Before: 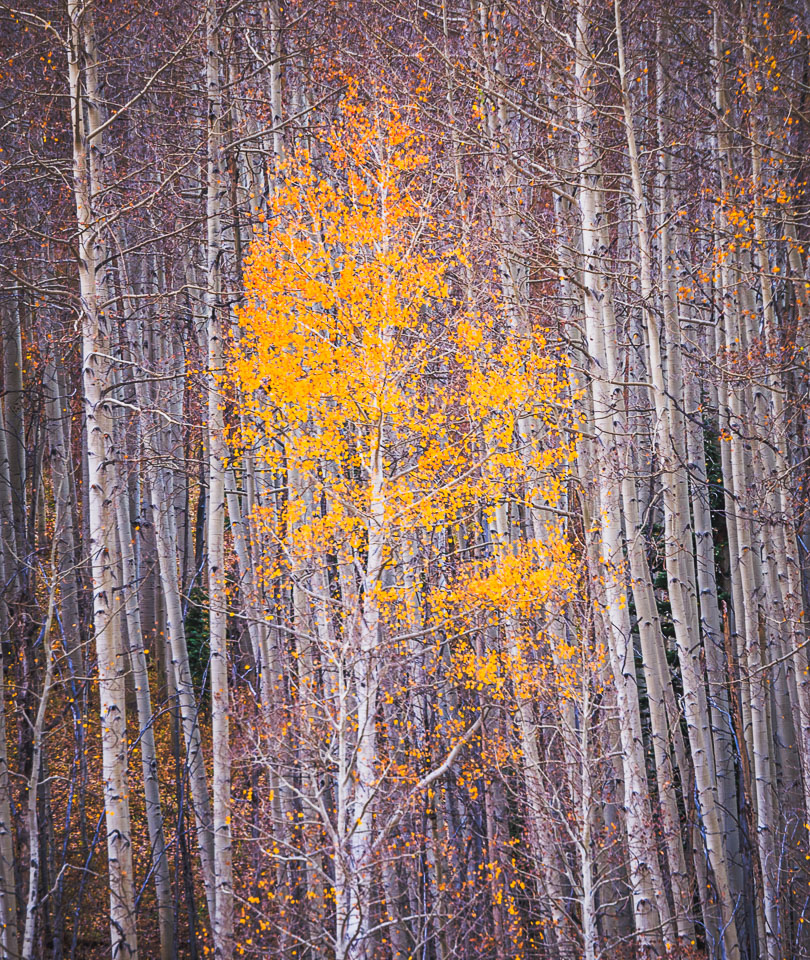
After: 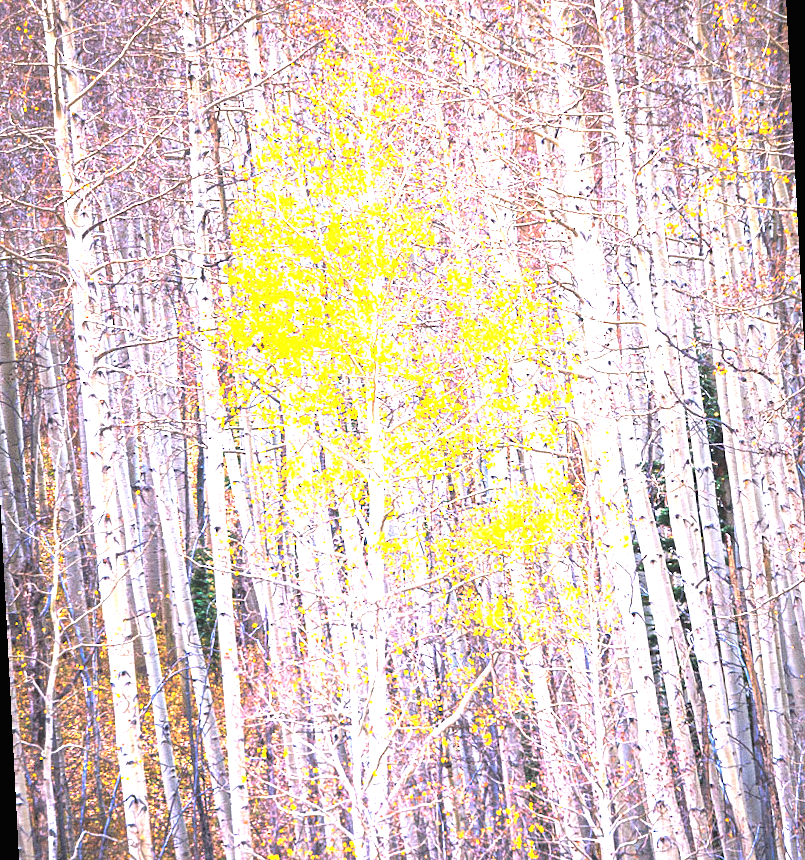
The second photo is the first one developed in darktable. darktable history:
rotate and perspective: rotation -3°, crop left 0.031, crop right 0.968, crop top 0.07, crop bottom 0.93
exposure: black level correction 0, exposure 1.6 EV, compensate exposure bias true, compensate highlight preservation false
grain: coarseness 0.09 ISO
